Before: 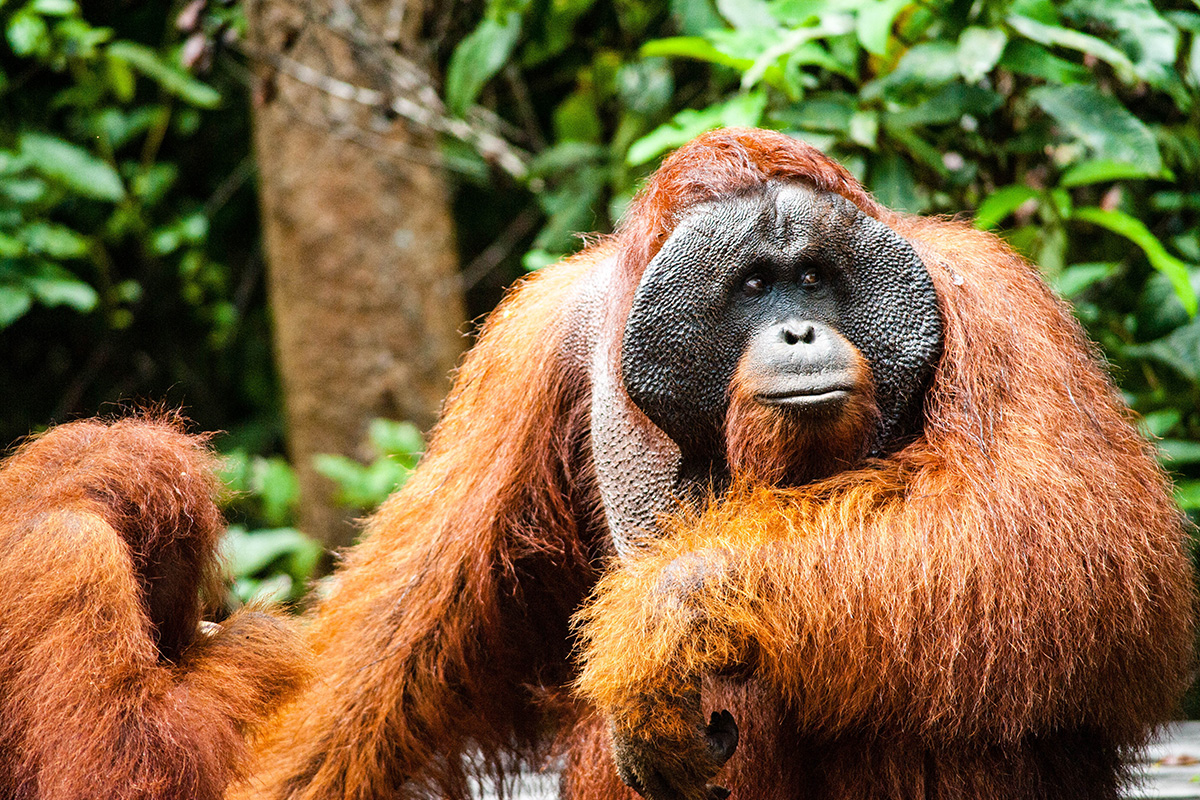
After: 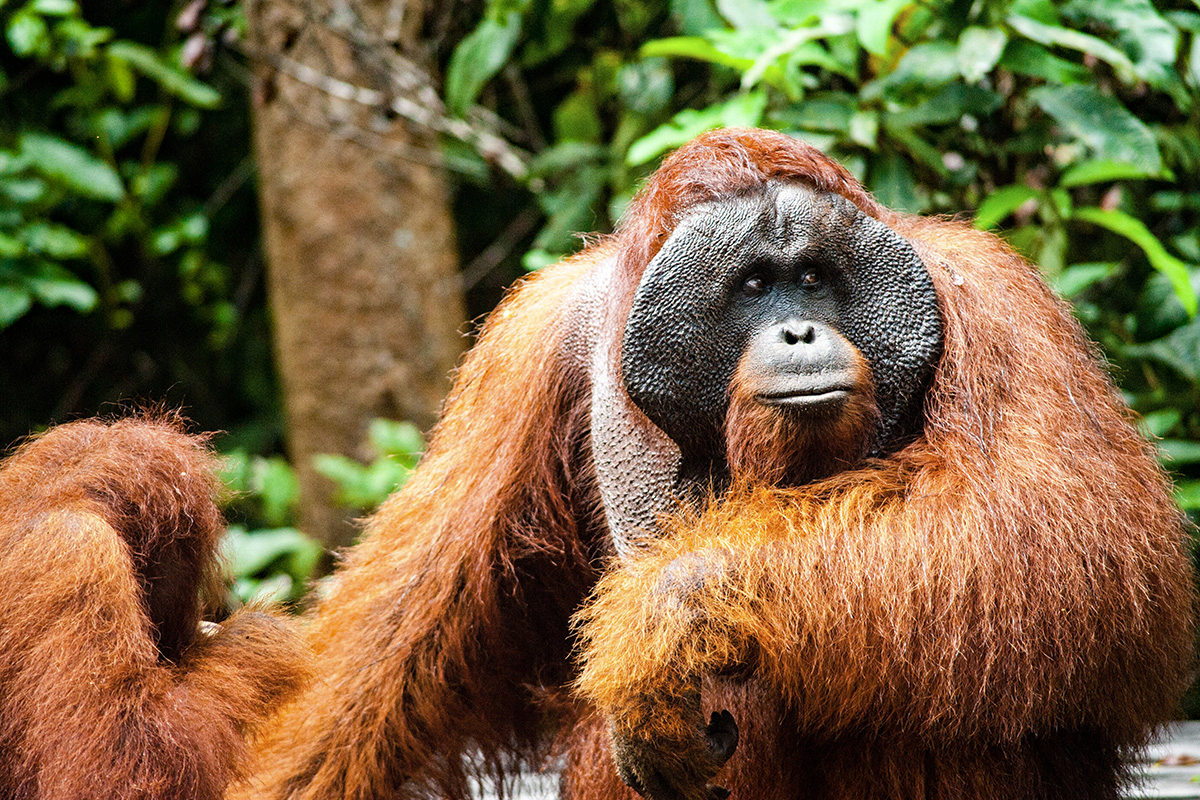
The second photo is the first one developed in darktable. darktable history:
shadows and highlights: shadows -40.15, highlights 62.88, soften with gaussian
contrast brightness saturation: saturation -0.1
color zones: curves: ch0 [(0.068, 0.464) (0.25, 0.5) (0.48, 0.508) (0.75, 0.536) (0.886, 0.476) (0.967, 0.456)]; ch1 [(0.066, 0.456) (0.25, 0.5) (0.616, 0.508) (0.746, 0.56) (0.934, 0.444)]
haze removal: adaptive false
